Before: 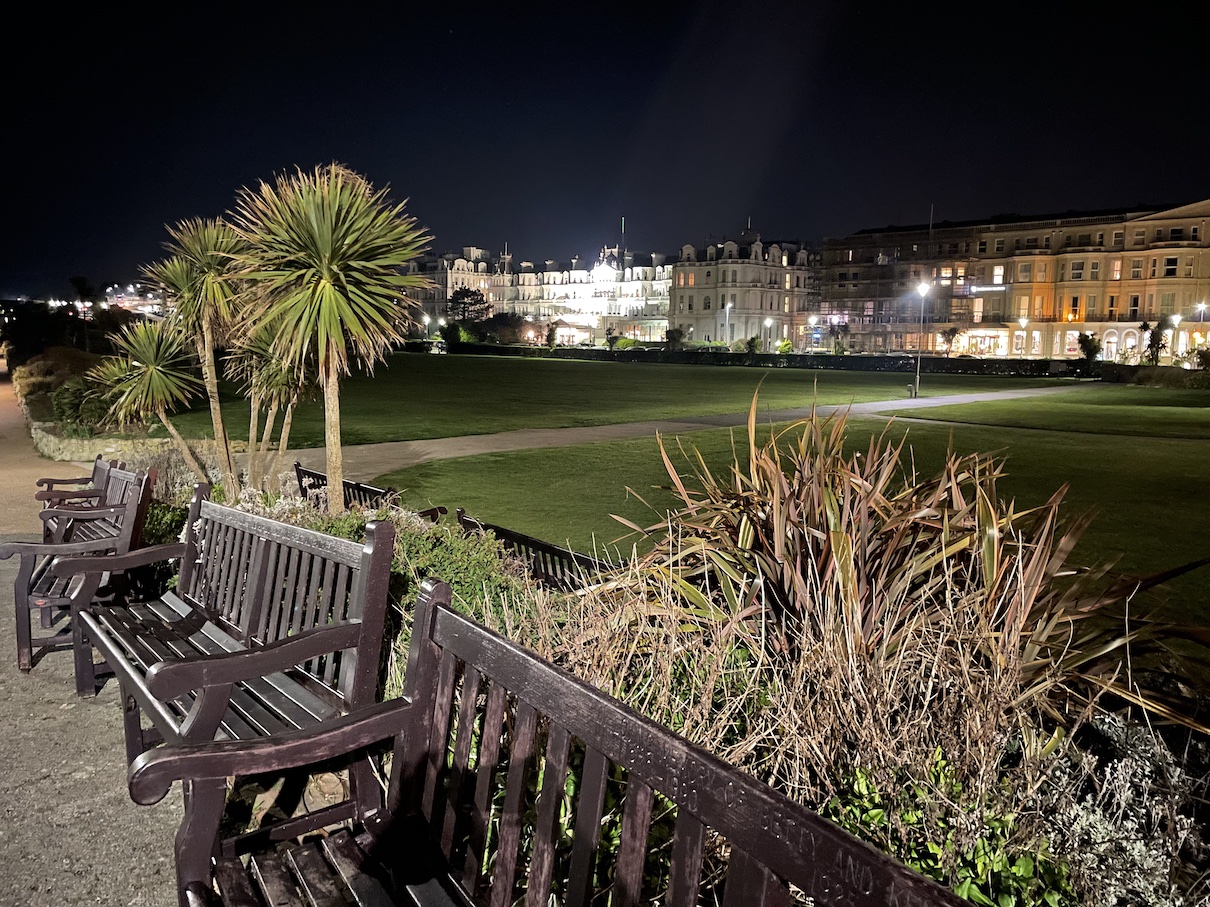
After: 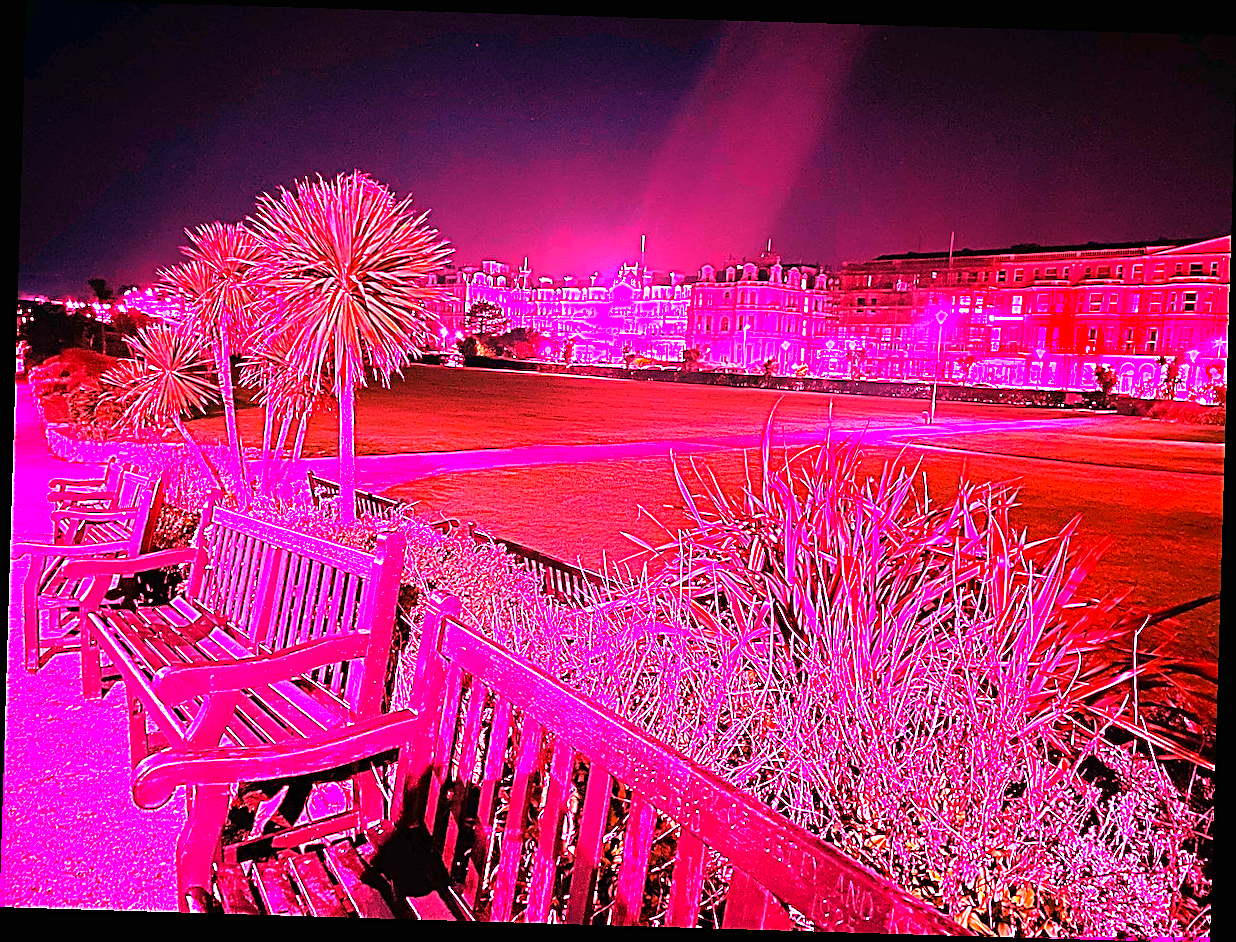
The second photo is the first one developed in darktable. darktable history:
white balance: red 4.26, blue 1.802
sharpen: on, module defaults
exposure: black level correction 0, exposure 1 EV, compensate exposure bias true, compensate highlight preservation false
rotate and perspective: rotation 1.72°, automatic cropping off
